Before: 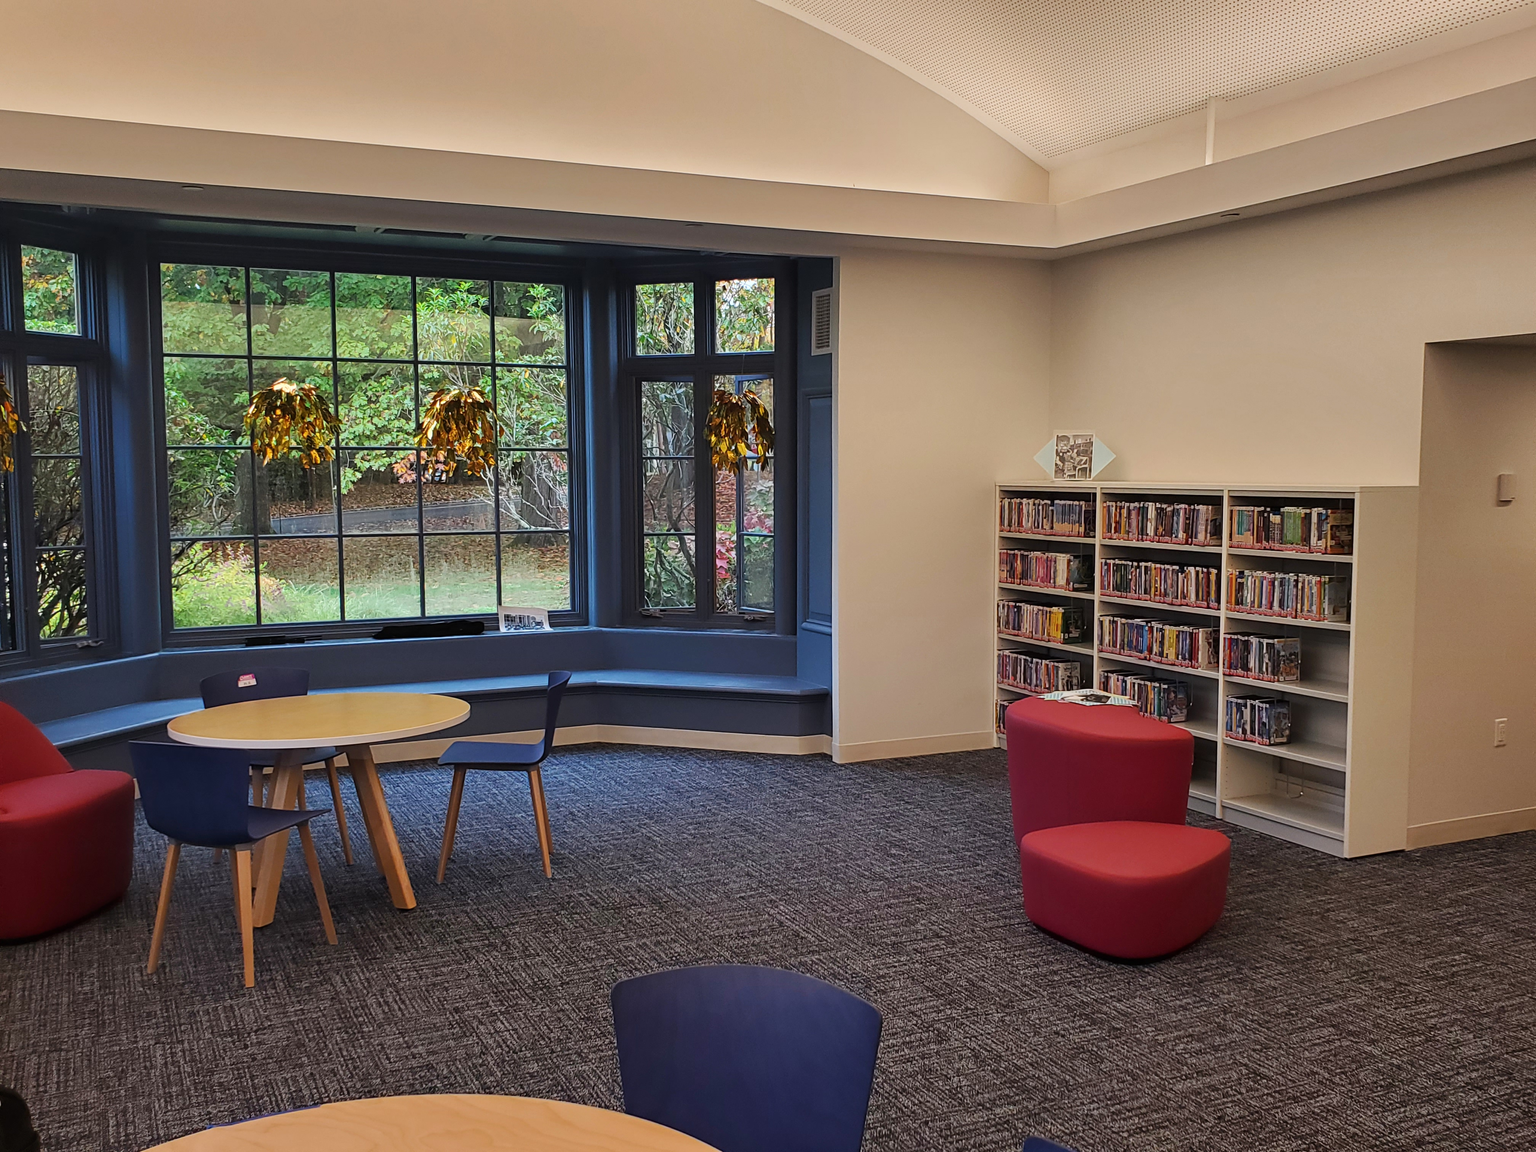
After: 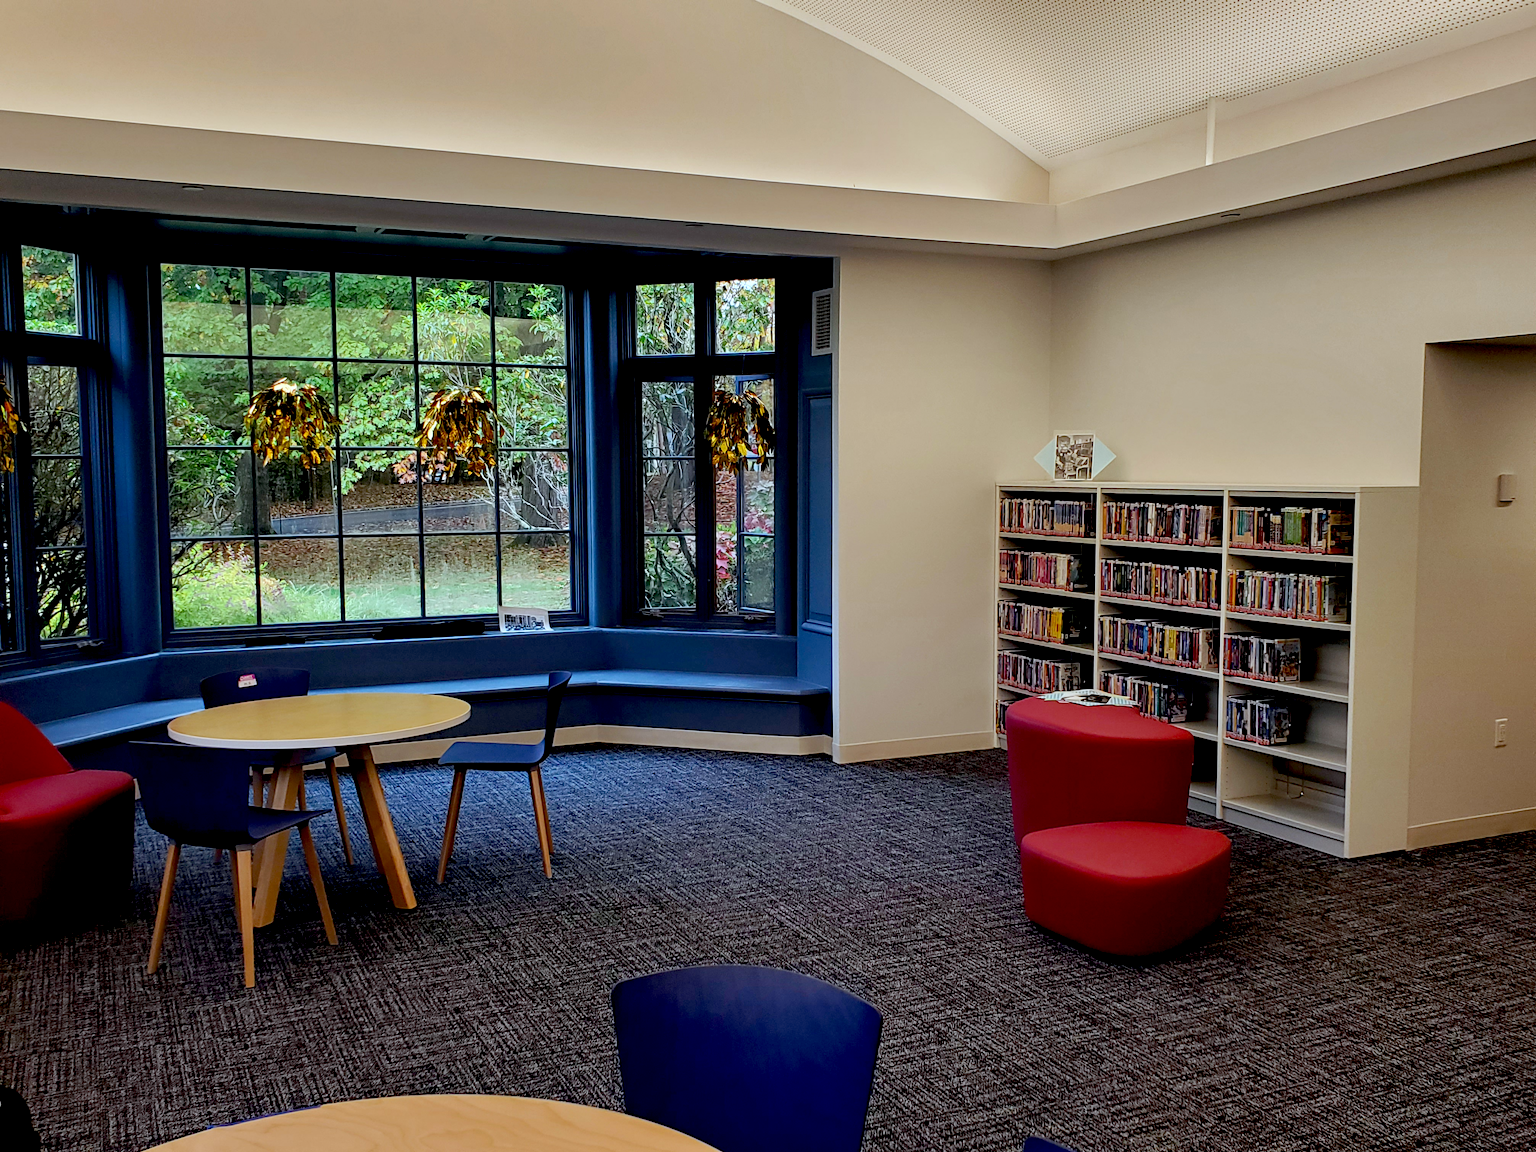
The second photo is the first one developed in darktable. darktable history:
exposure: black level correction 0.025, exposure 0.182 EV, compensate highlight preservation false
white balance: red 0.925, blue 1.046
